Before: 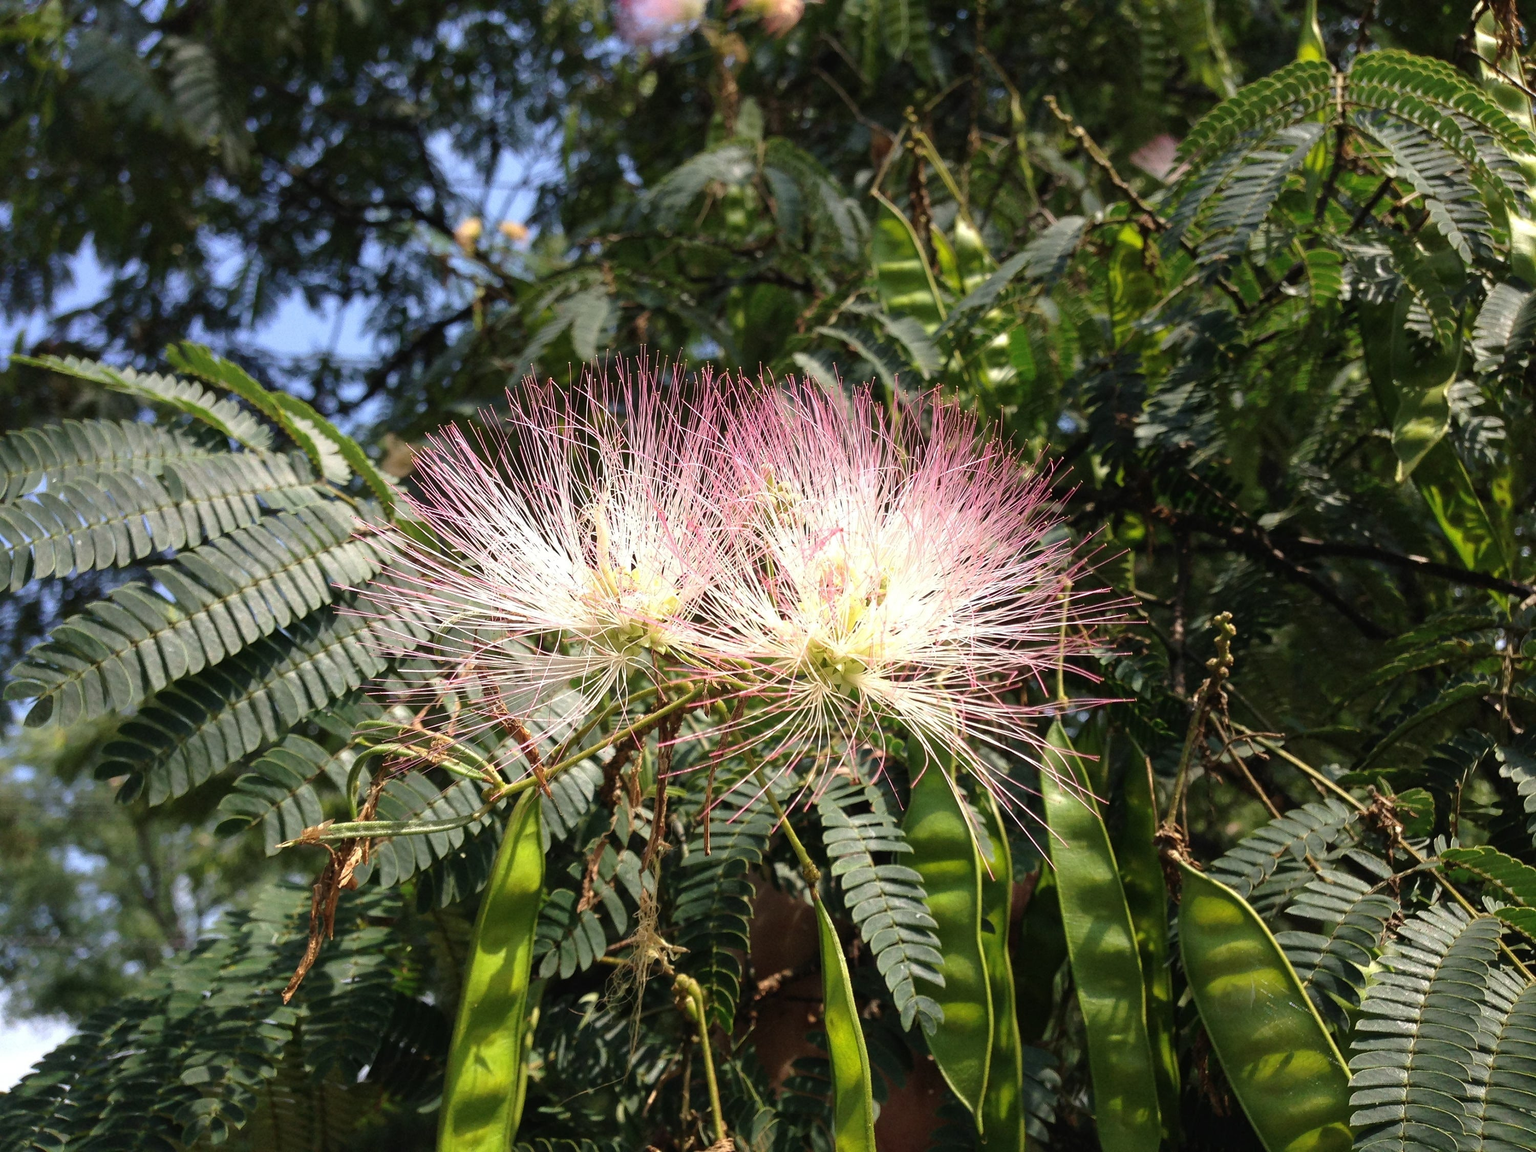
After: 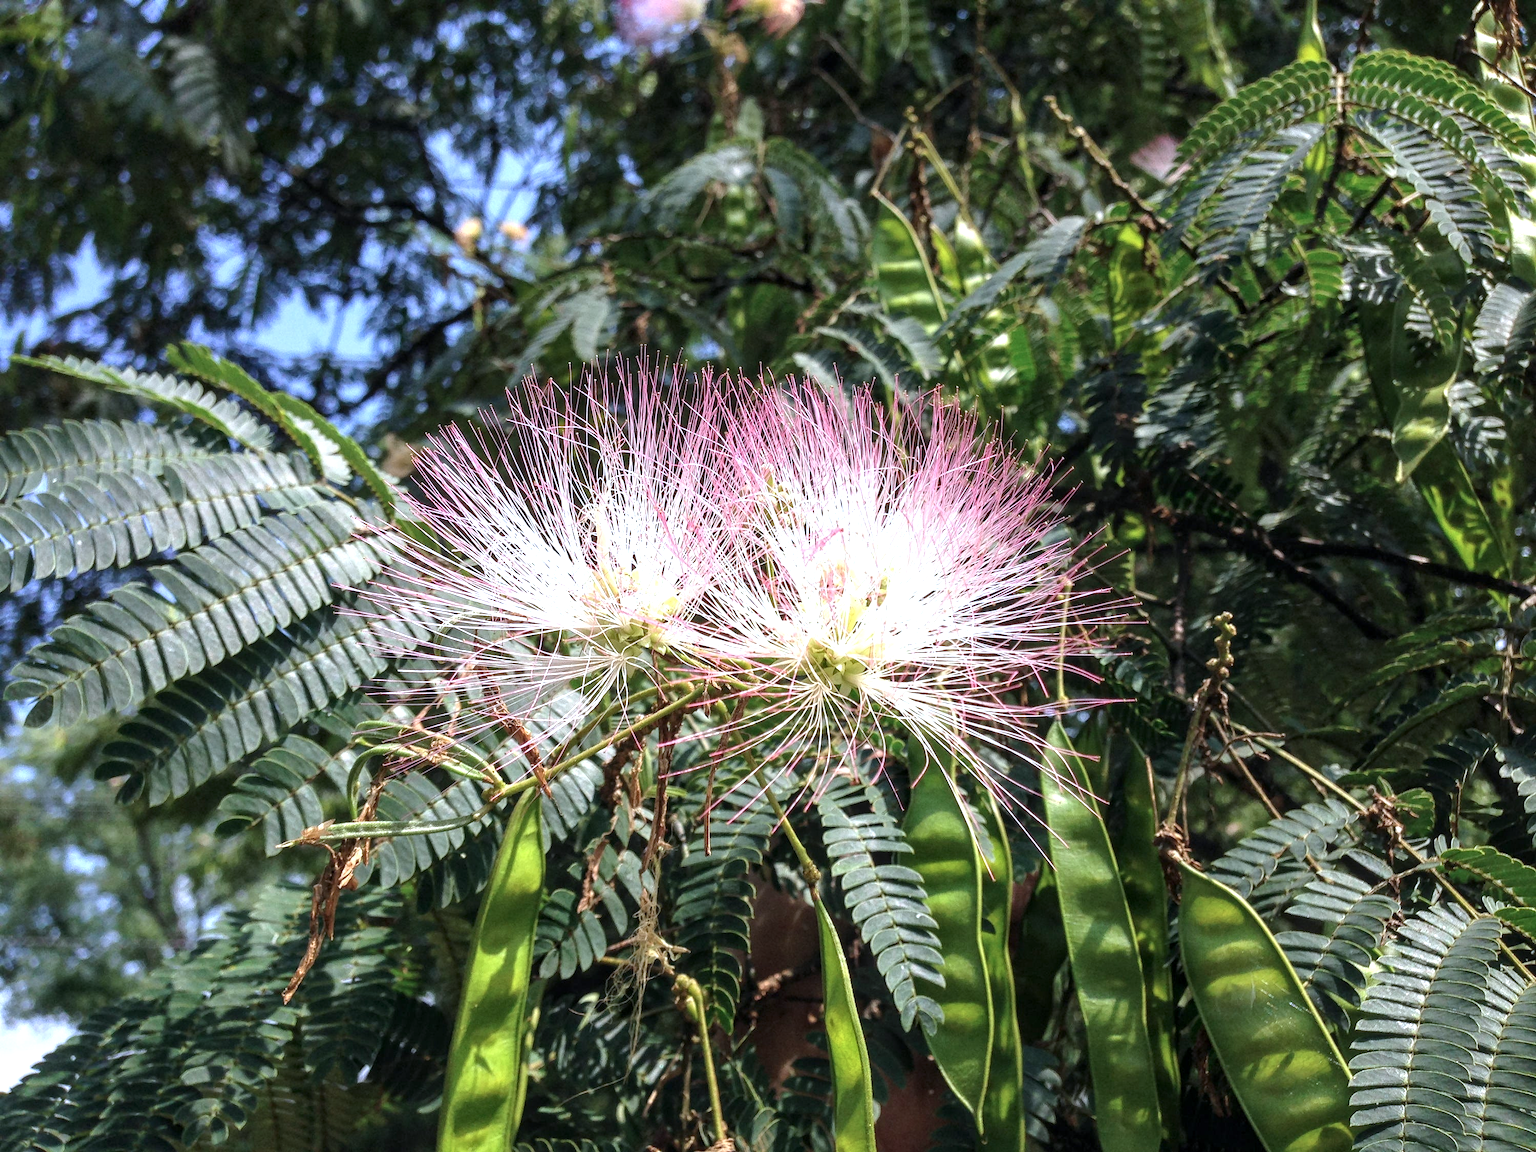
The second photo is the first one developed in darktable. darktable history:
local contrast: detail 130%
color calibration: gray › normalize channels true, illuminant custom, x 0.371, y 0.382, temperature 4283.38 K, gamut compression 0.024
exposure: exposure 0.36 EV, compensate highlight preservation false
